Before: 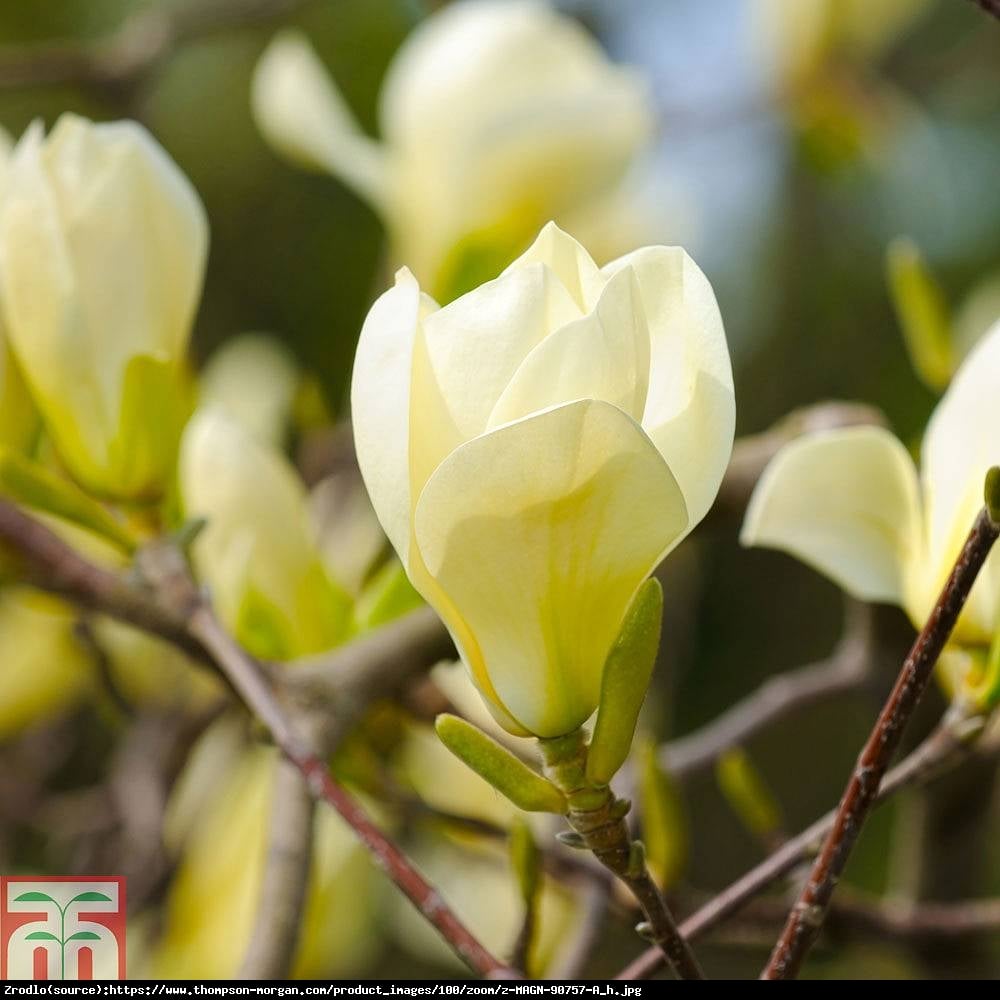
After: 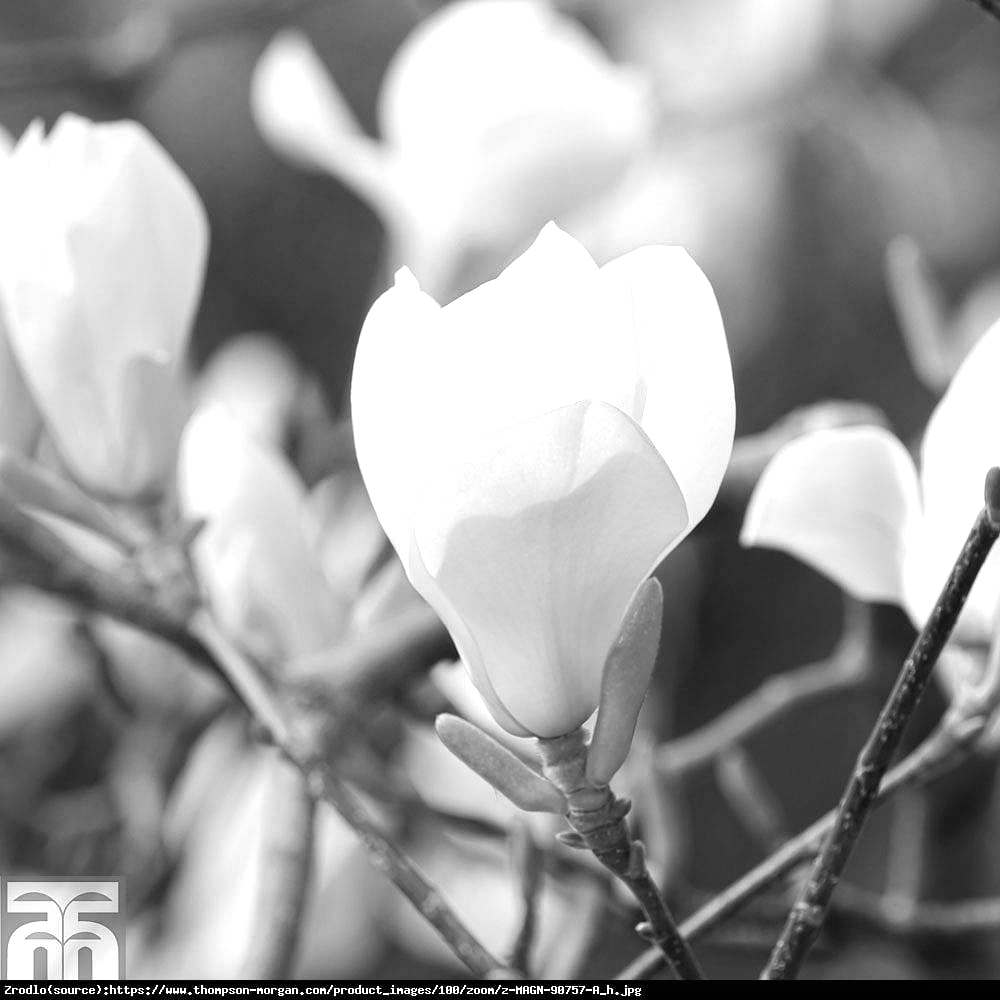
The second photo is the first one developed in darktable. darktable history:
monochrome: on, module defaults
exposure: black level correction 0, exposure 0.7 EV, compensate exposure bias true, compensate highlight preservation false
